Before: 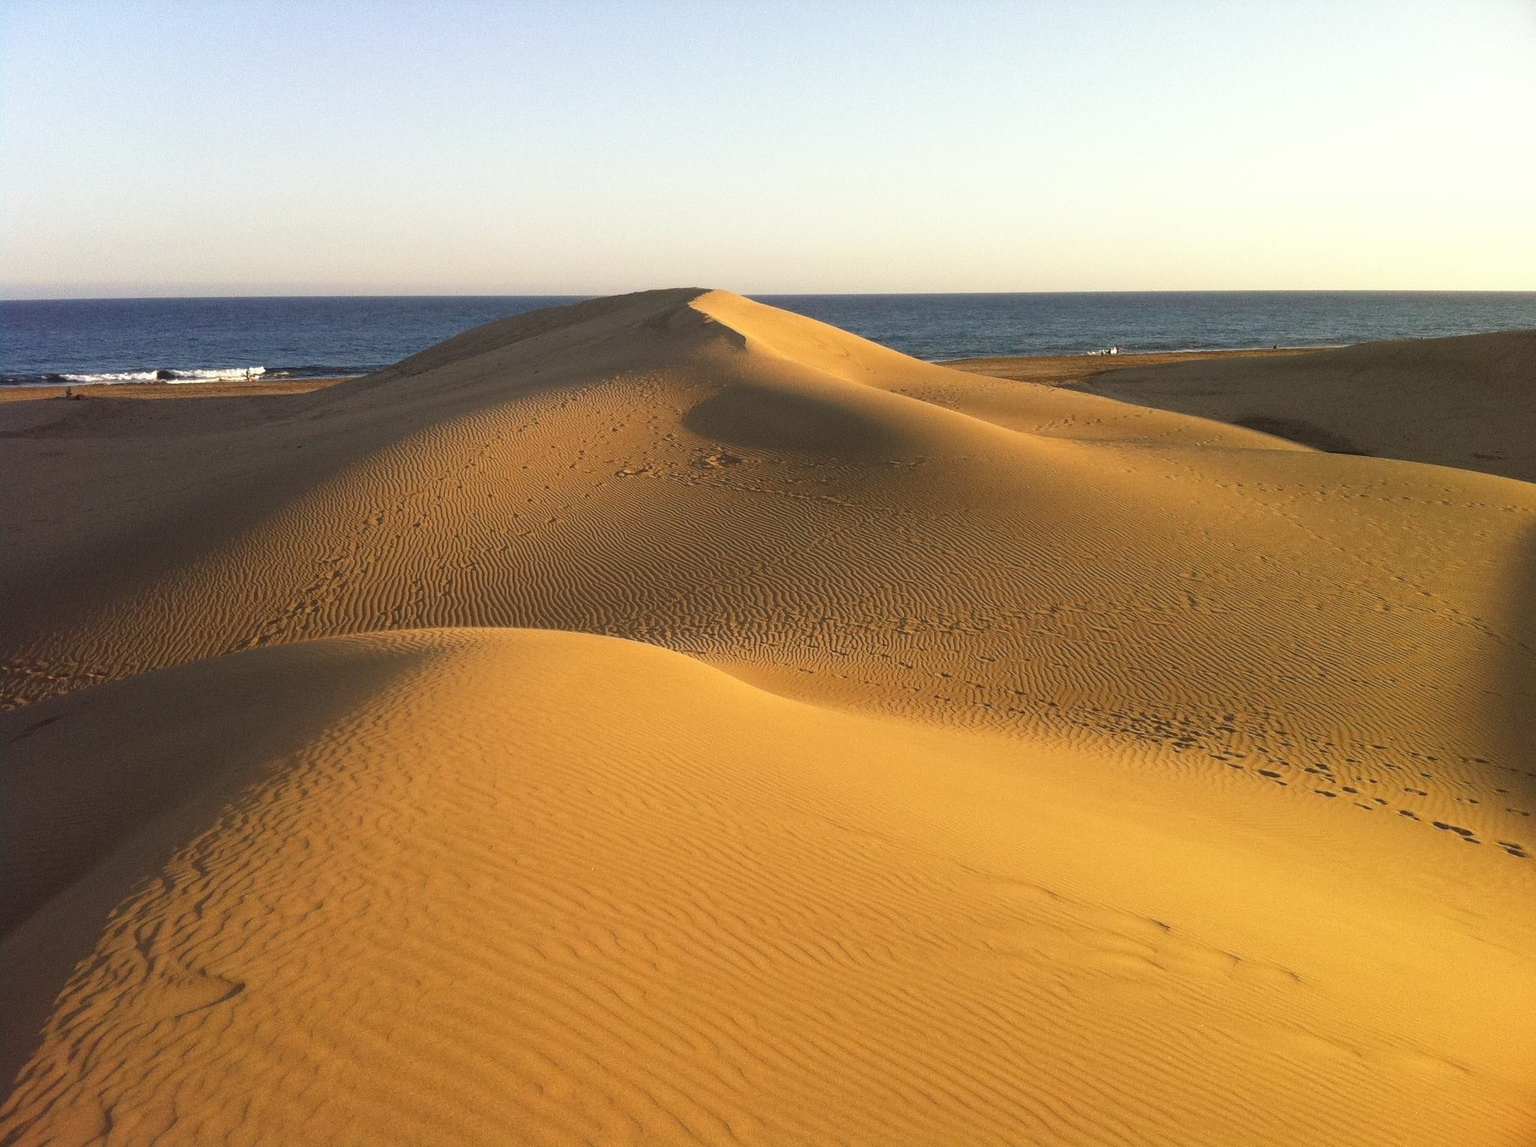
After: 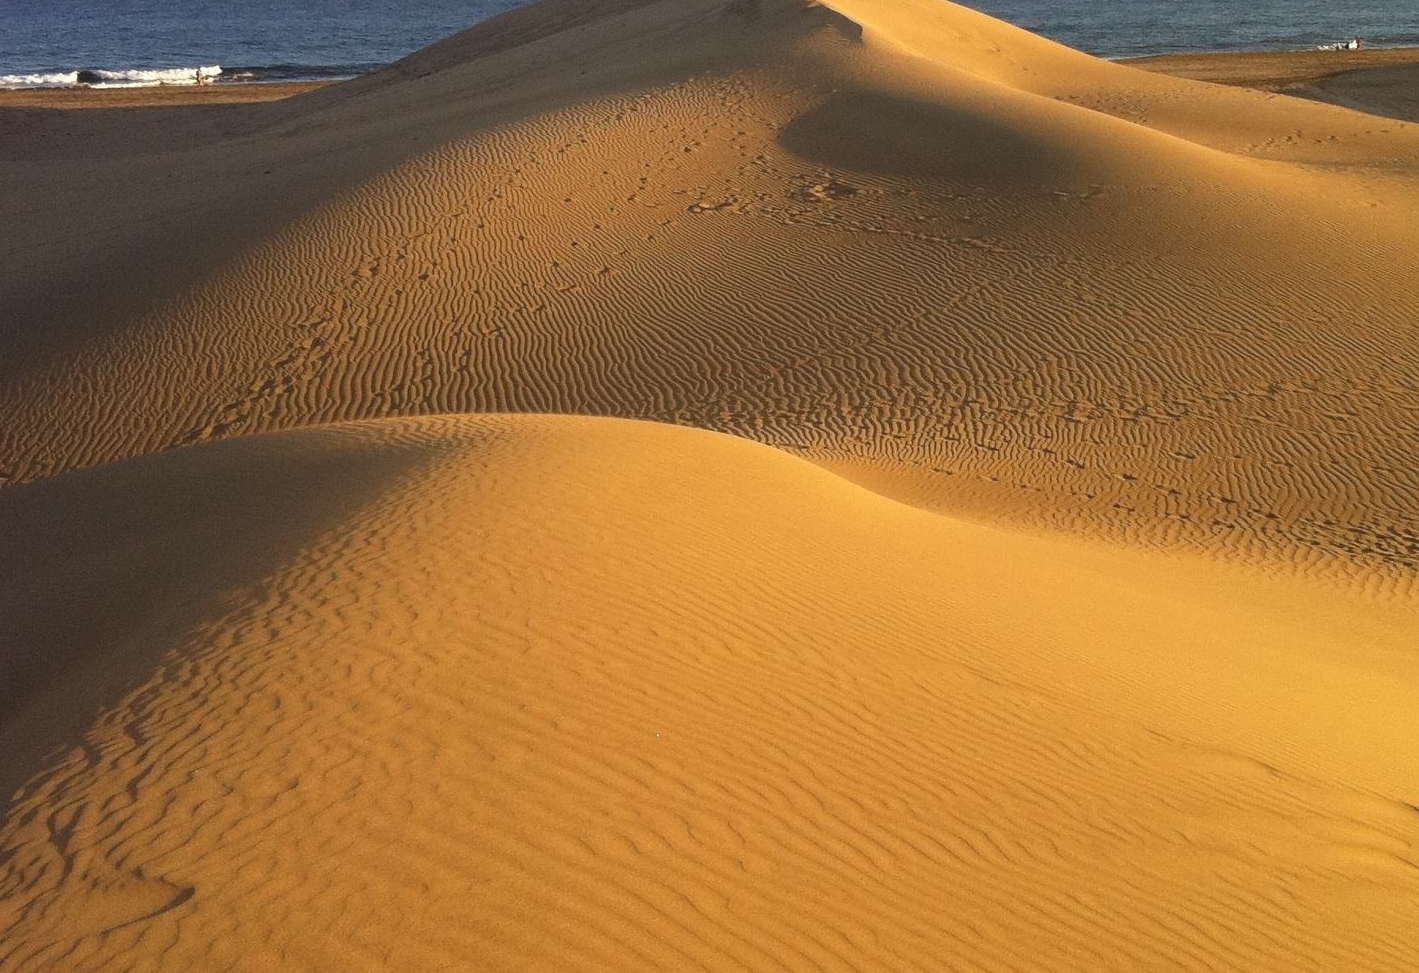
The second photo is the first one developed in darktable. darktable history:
crop: left 6.488%, top 27.668%, right 24.183%, bottom 8.656%
shadows and highlights: radius 334.93, shadows 63.48, highlights 6.06, compress 87.7%, highlights color adjustment 39.73%, soften with gaussian
